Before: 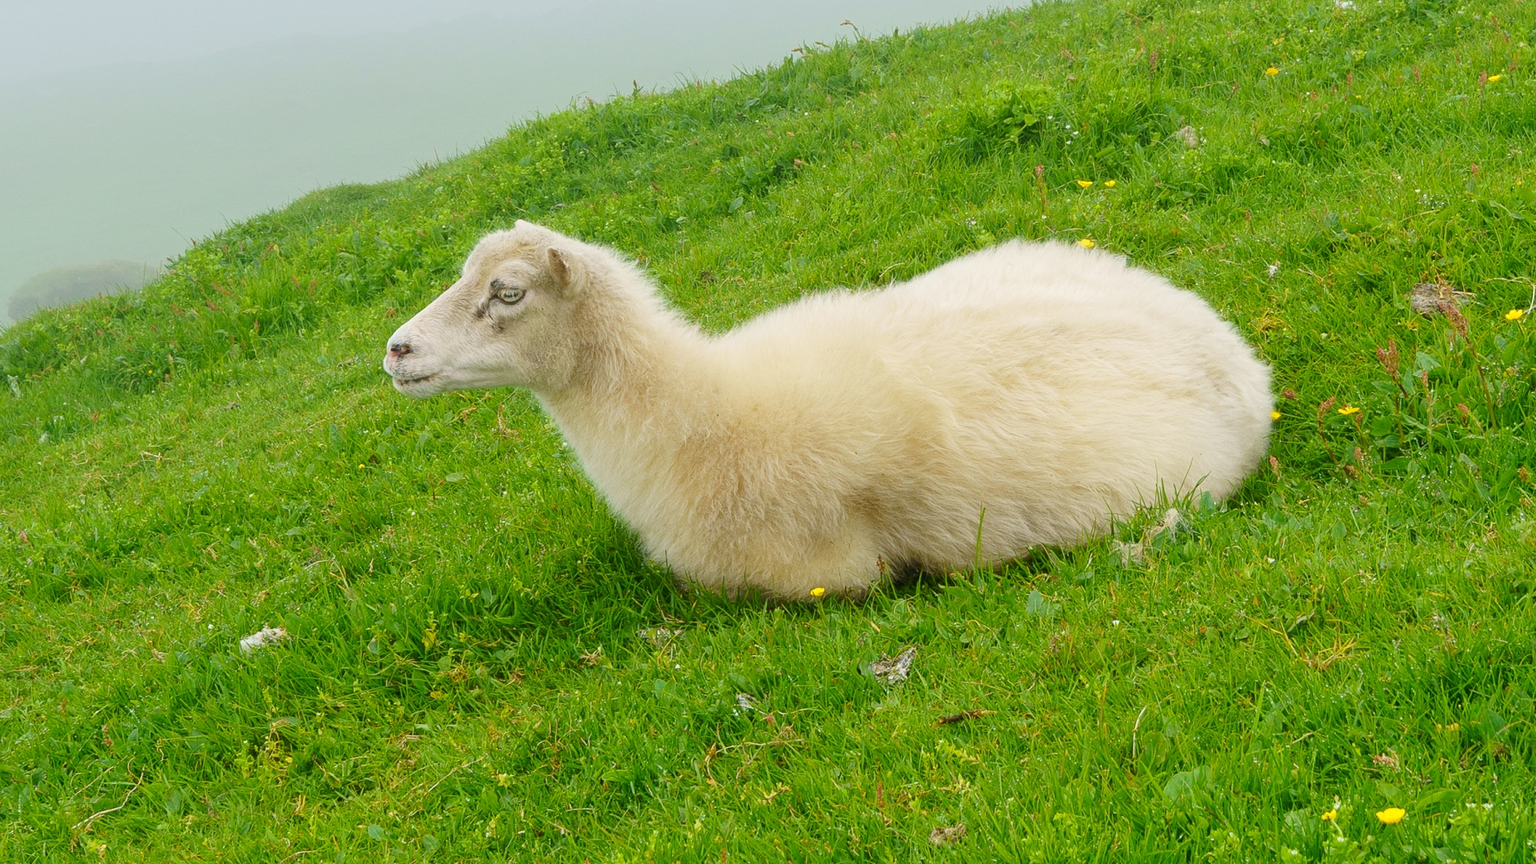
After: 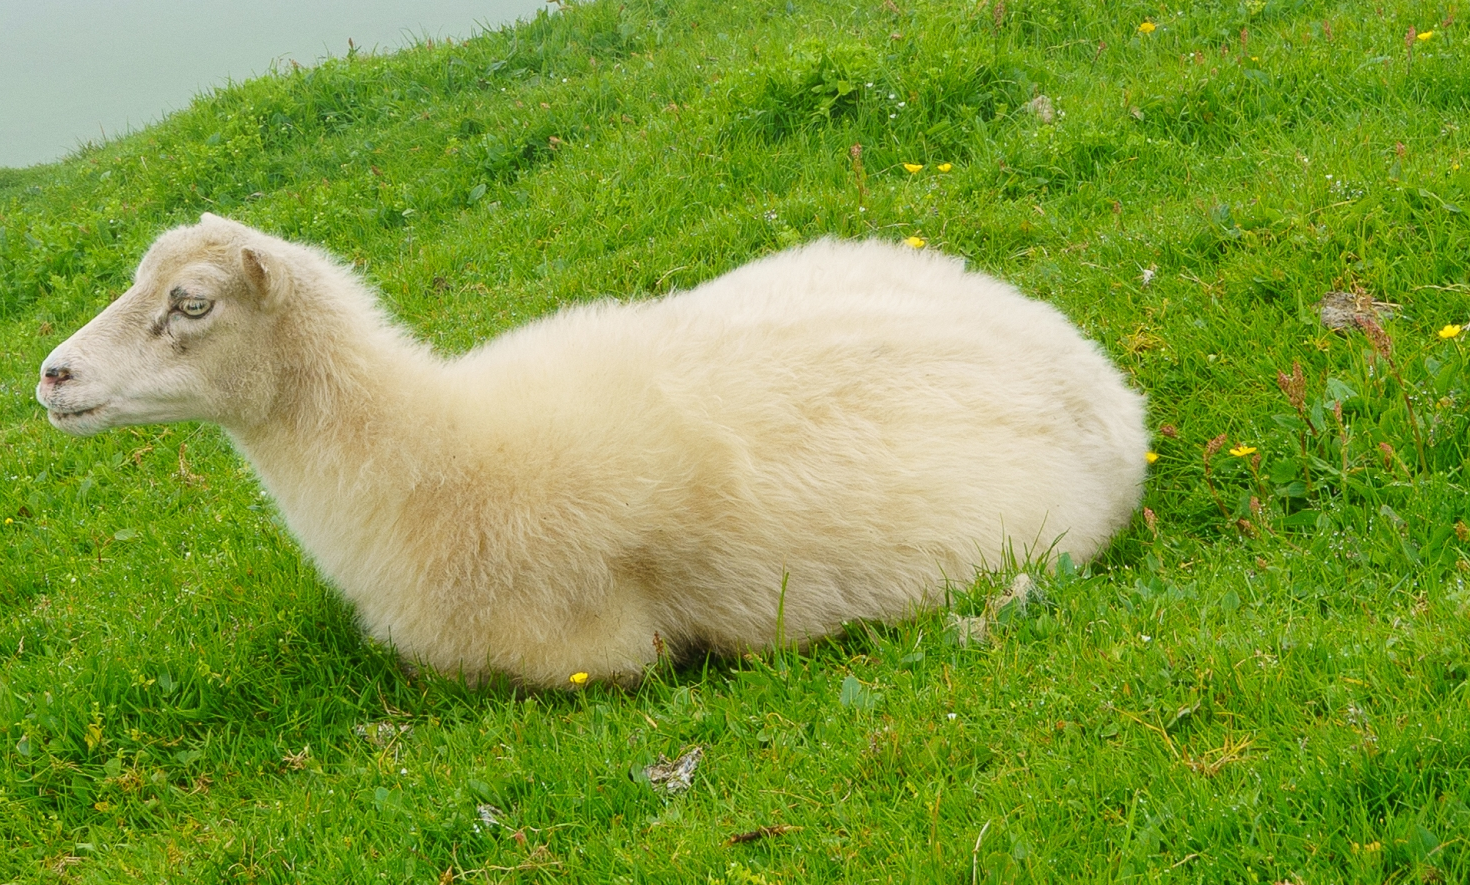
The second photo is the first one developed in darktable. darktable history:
crop: left 23.095%, top 5.827%, bottom 11.854%
grain: coarseness 0.09 ISO, strength 10%
